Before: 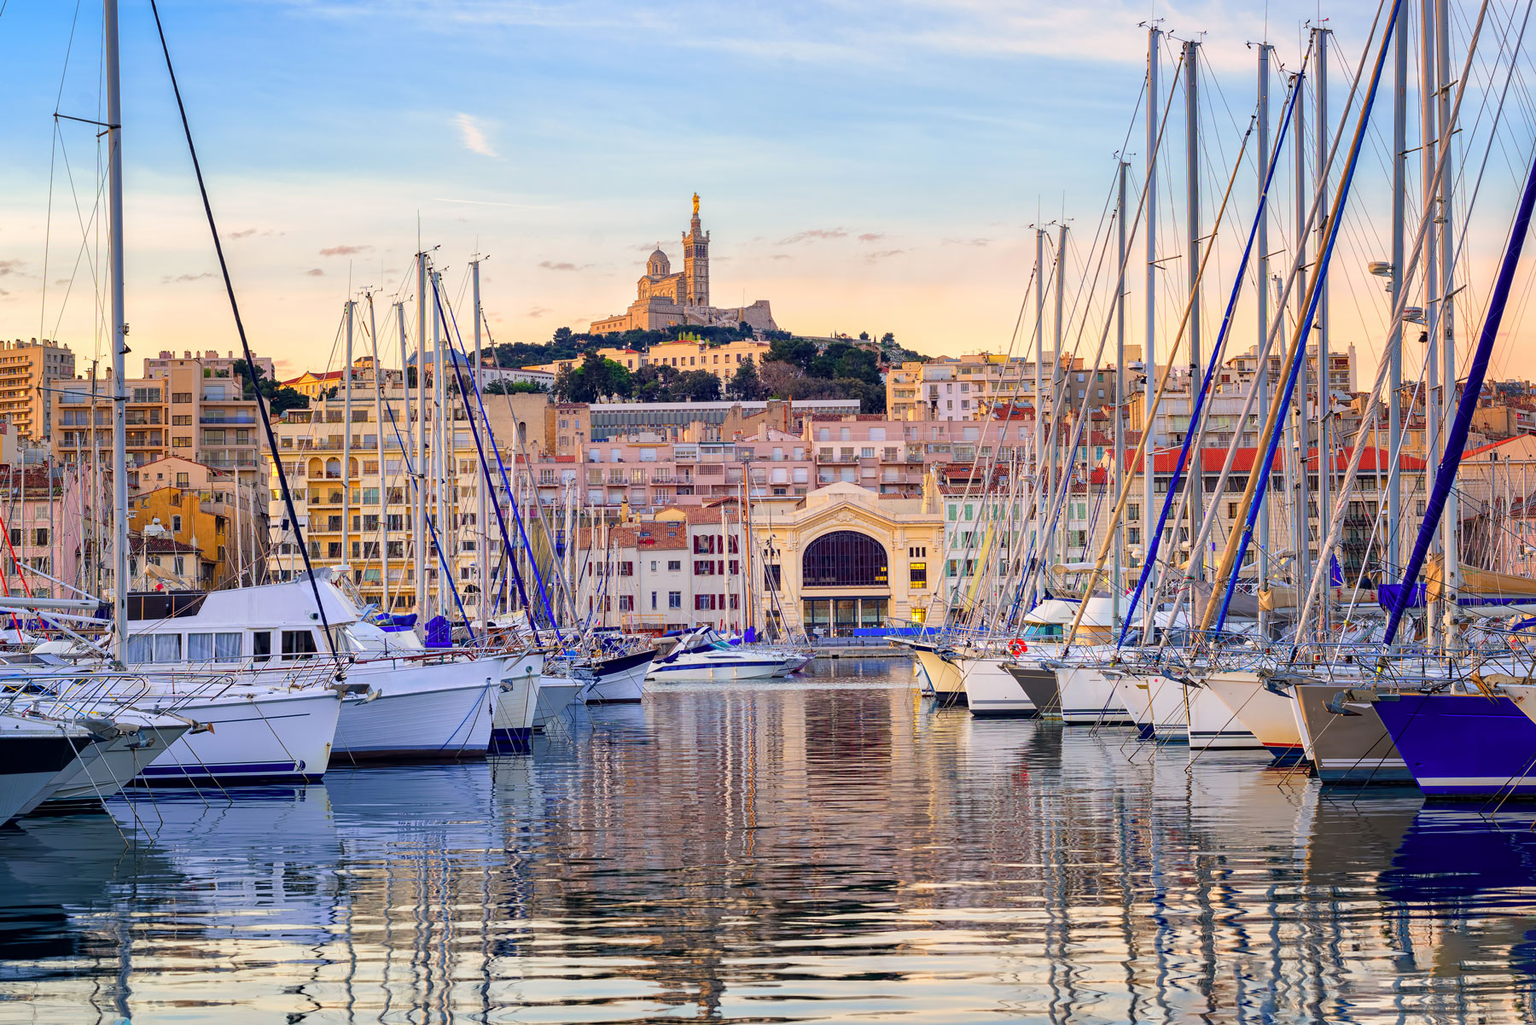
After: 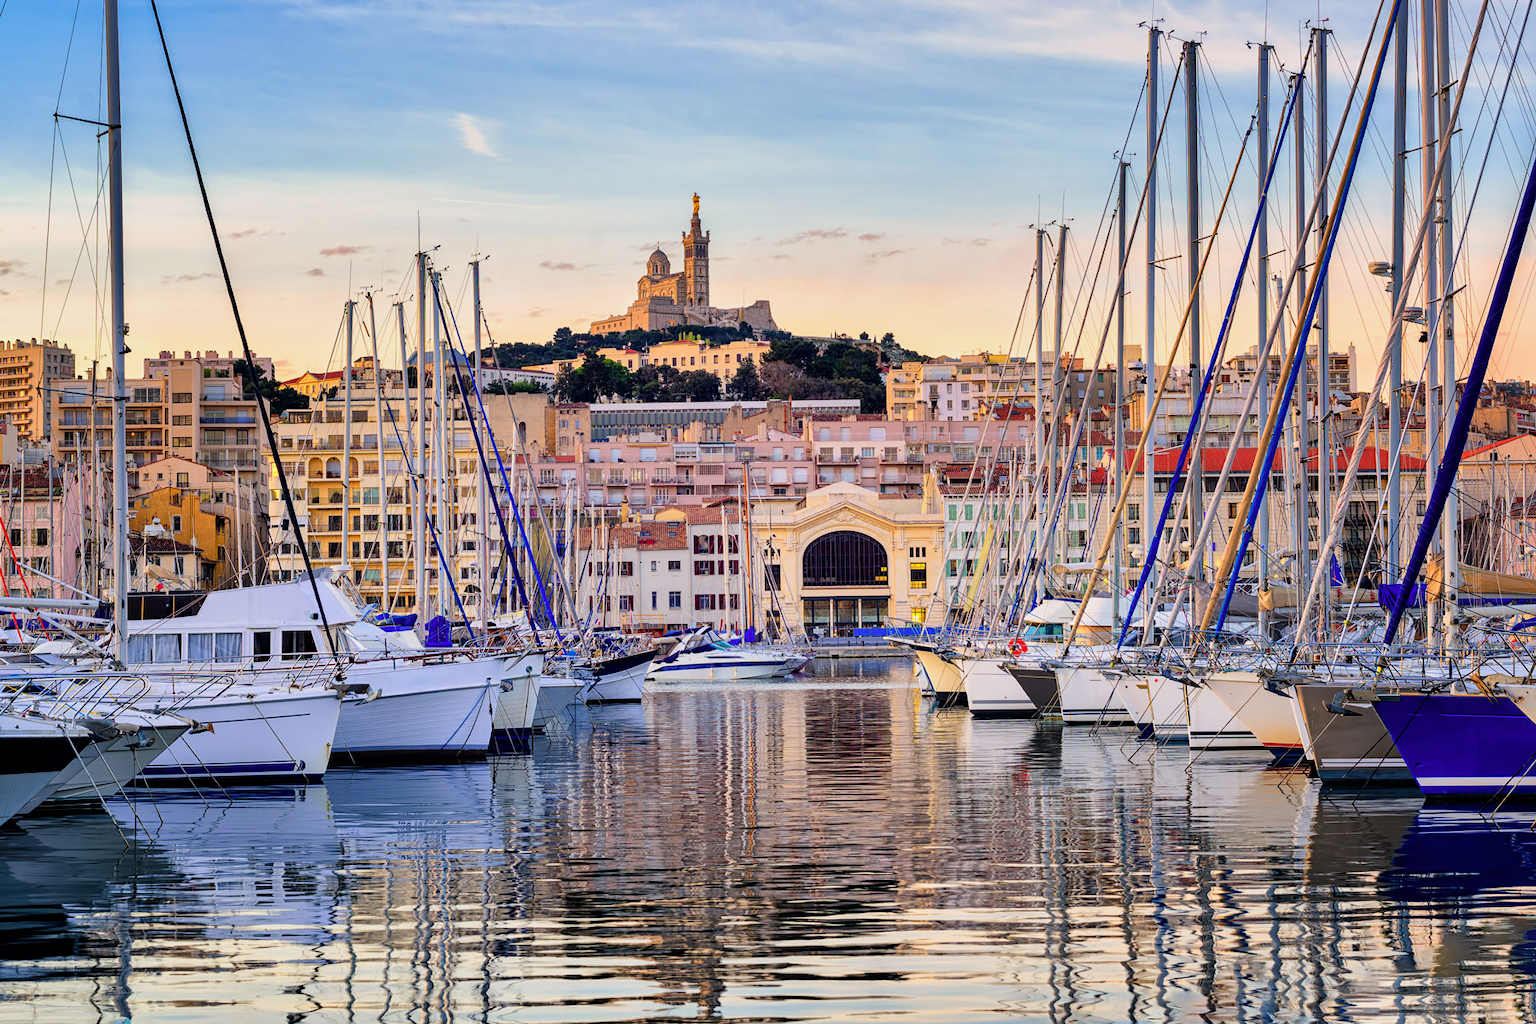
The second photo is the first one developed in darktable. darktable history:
filmic rgb: black relative exposure -8.07 EV, white relative exposure 3 EV, hardness 5.35, contrast 1.25
shadows and highlights: shadows 60, soften with gaussian
